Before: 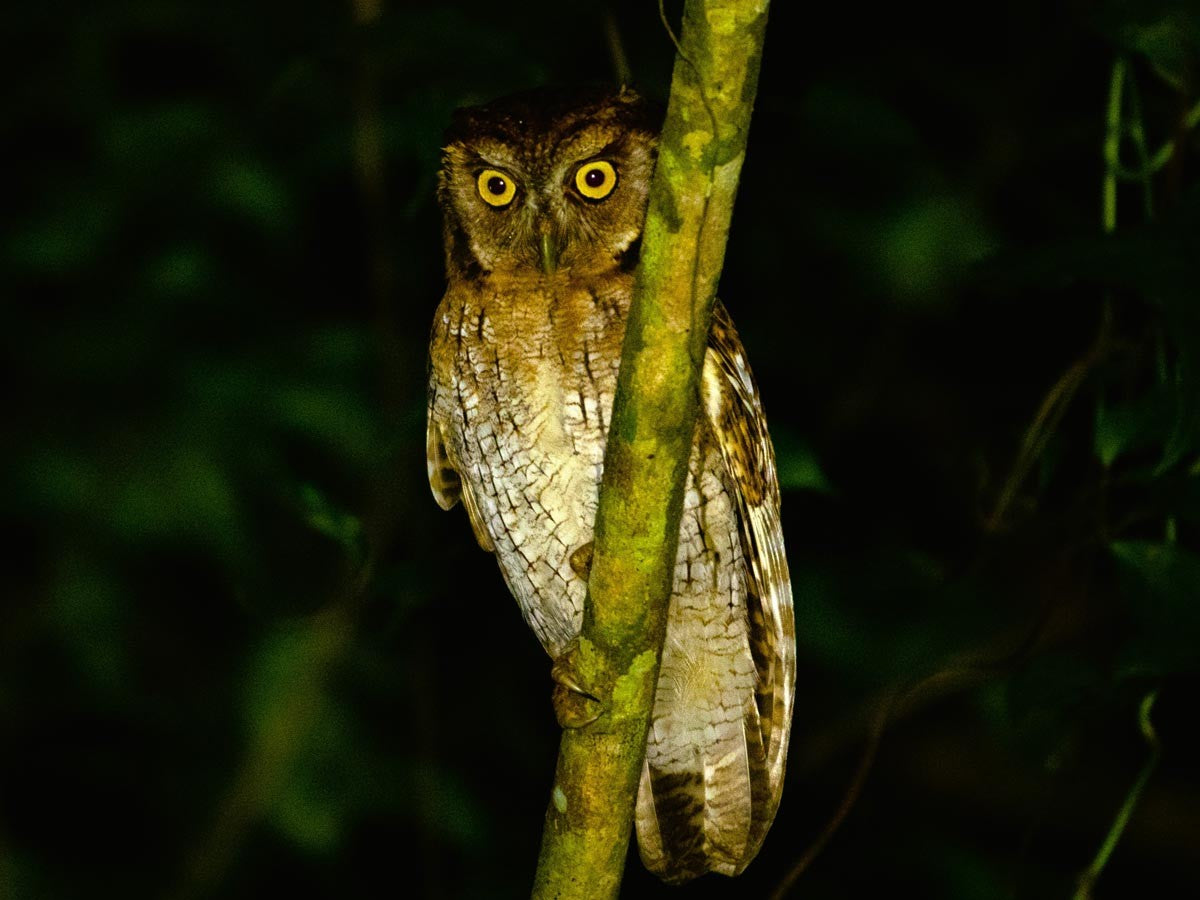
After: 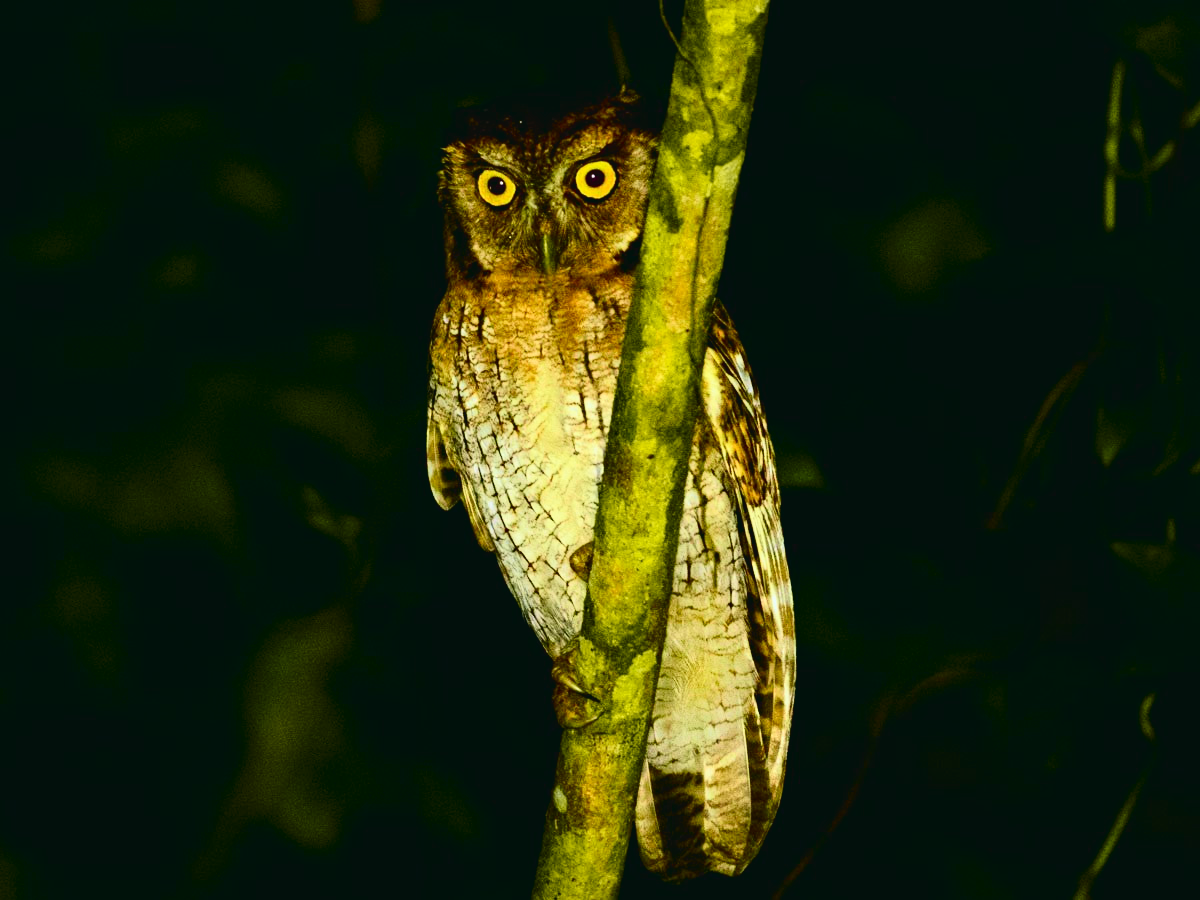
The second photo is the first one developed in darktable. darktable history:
tone curve: curves: ch0 [(0, 0.036) (0.037, 0.042) (0.184, 0.146) (0.438, 0.521) (0.54, 0.668) (0.698, 0.835) (0.856, 0.92) (1, 0.98)]; ch1 [(0, 0) (0.393, 0.415) (0.447, 0.448) (0.482, 0.459) (0.509, 0.496) (0.527, 0.525) (0.571, 0.602) (0.619, 0.671) (0.715, 0.729) (1, 1)]; ch2 [(0, 0) (0.369, 0.388) (0.449, 0.454) (0.499, 0.5) (0.521, 0.517) (0.53, 0.544) (0.561, 0.607) (0.674, 0.735) (1, 1)], color space Lab, independent channels, preserve colors none
